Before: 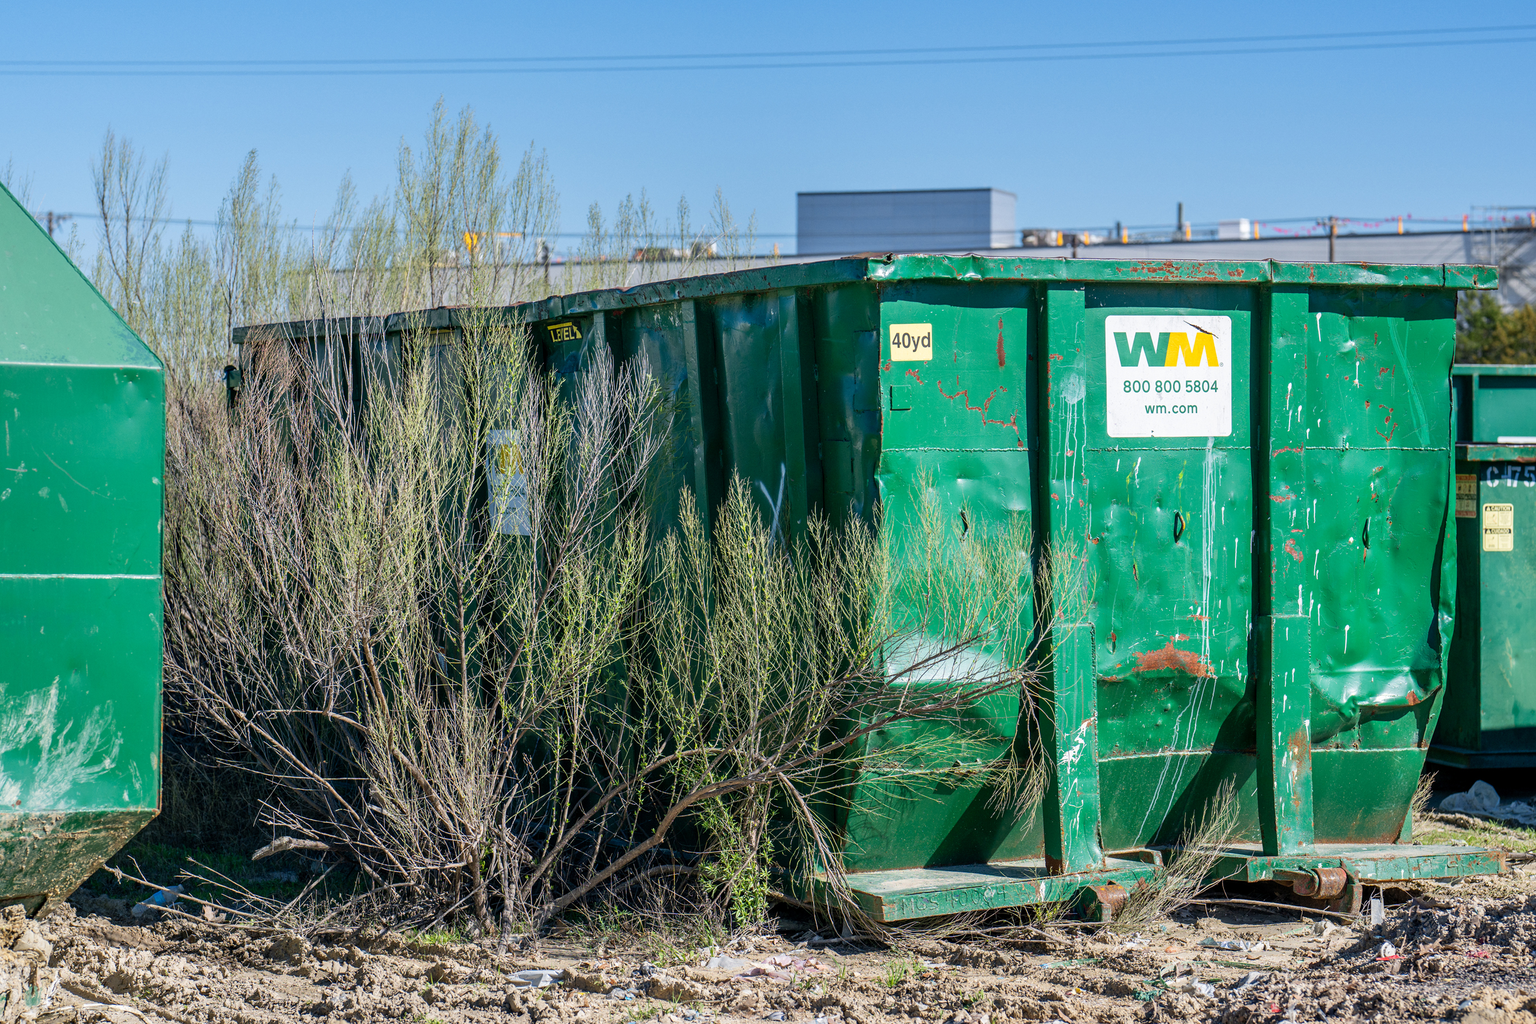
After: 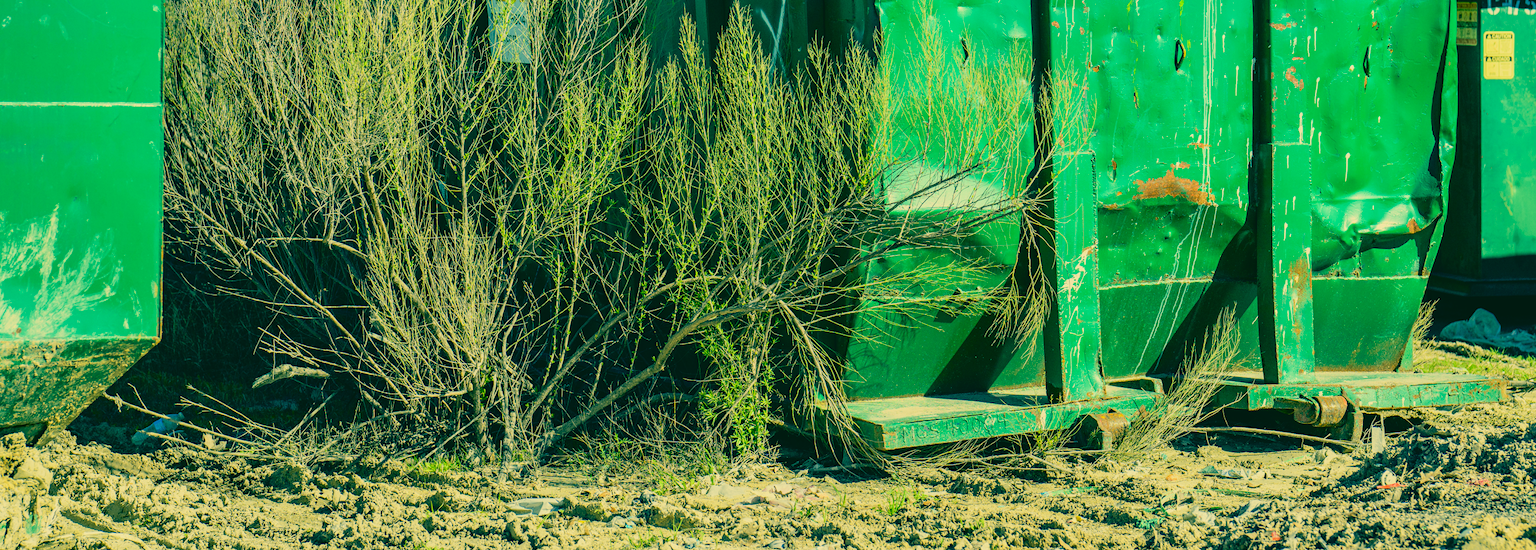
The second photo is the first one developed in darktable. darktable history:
tone curve: curves: ch0 [(0, 0) (0.048, 0.024) (0.099, 0.082) (0.227, 0.255) (0.407, 0.482) (0.543, 0.634) (0.719, 0.77) (0.837, 0.843) (1, 0.906)]; ch1 [(0, 0) (0.3, 0.268) (0.404, 0.374) (0.475, 0.463) (0.501, 0.499) (0.514, 0.502) (0.551, 0.541) (0.643, 0.648) (0.682, 0.674) (0.802, 0.812) (1, 1)]; ch2 [(0, 0) (0.259, 0.207) (0.323, 0.311) (0.364, 0.368) (0.442, 0.461) (0.498, 0.498) (0.531, 0.528) (0.581, 0.602) (0.629, 0.659) (0.768, 0.728) (1, 1)], color space Lab, independent channels, preserve colors none
color correction: highlights a* 1.83, highlights b* 34.02, shadows a* -36.68, shadows b* -5.48
velvia: on, module defaults
crop and rotate: top 46.237%
